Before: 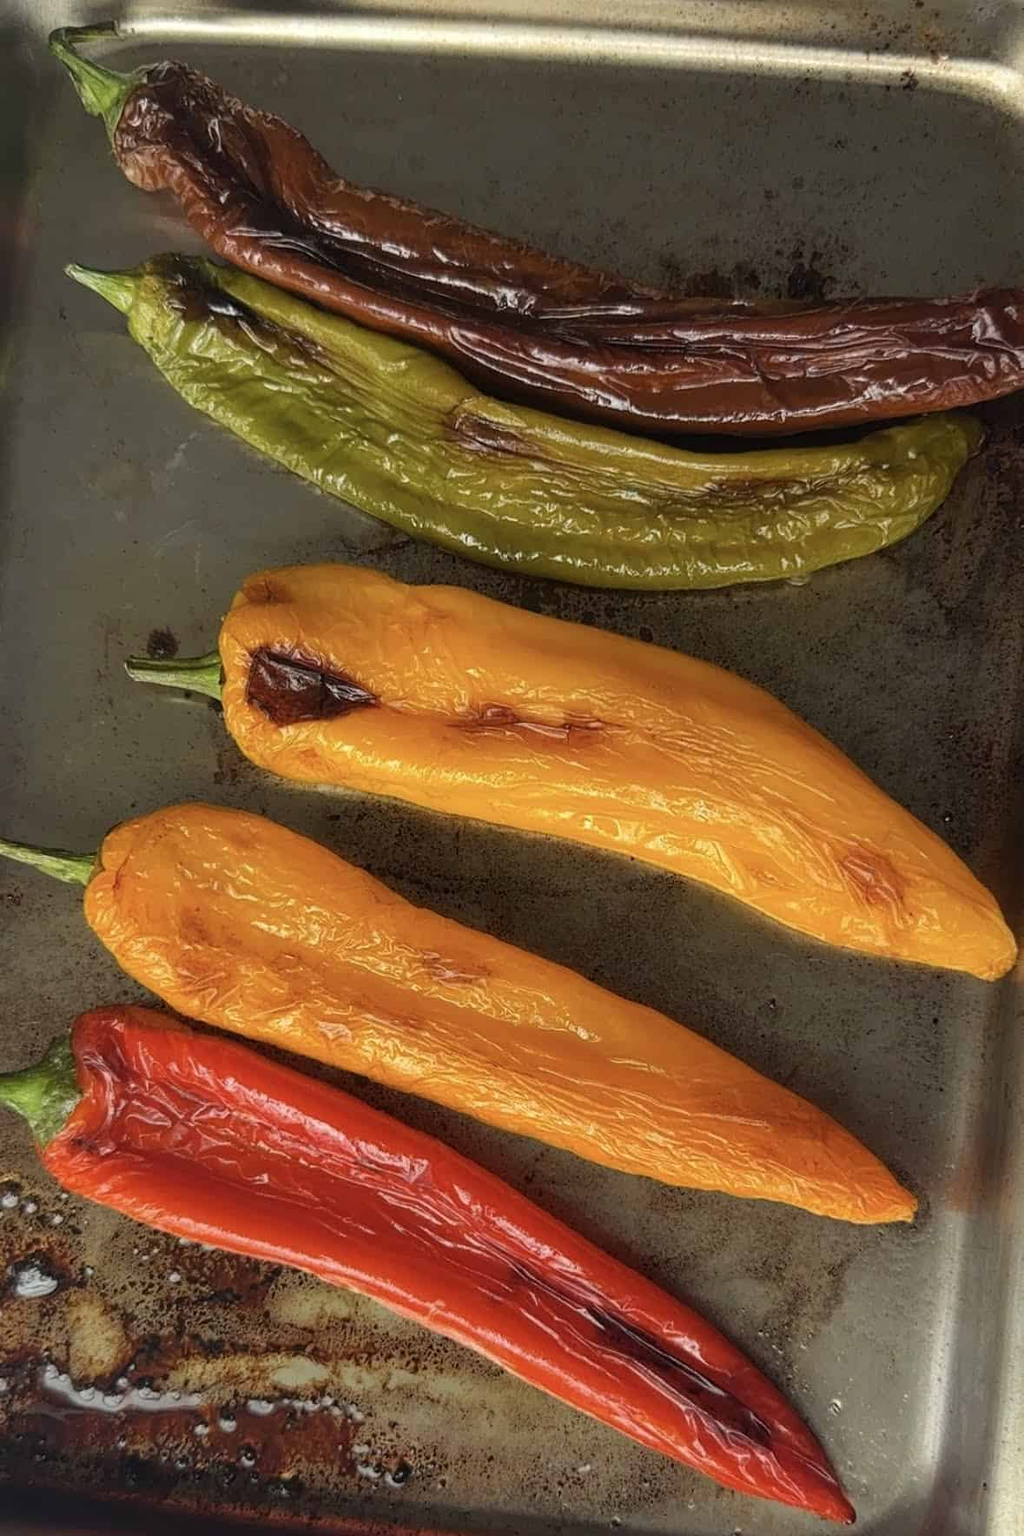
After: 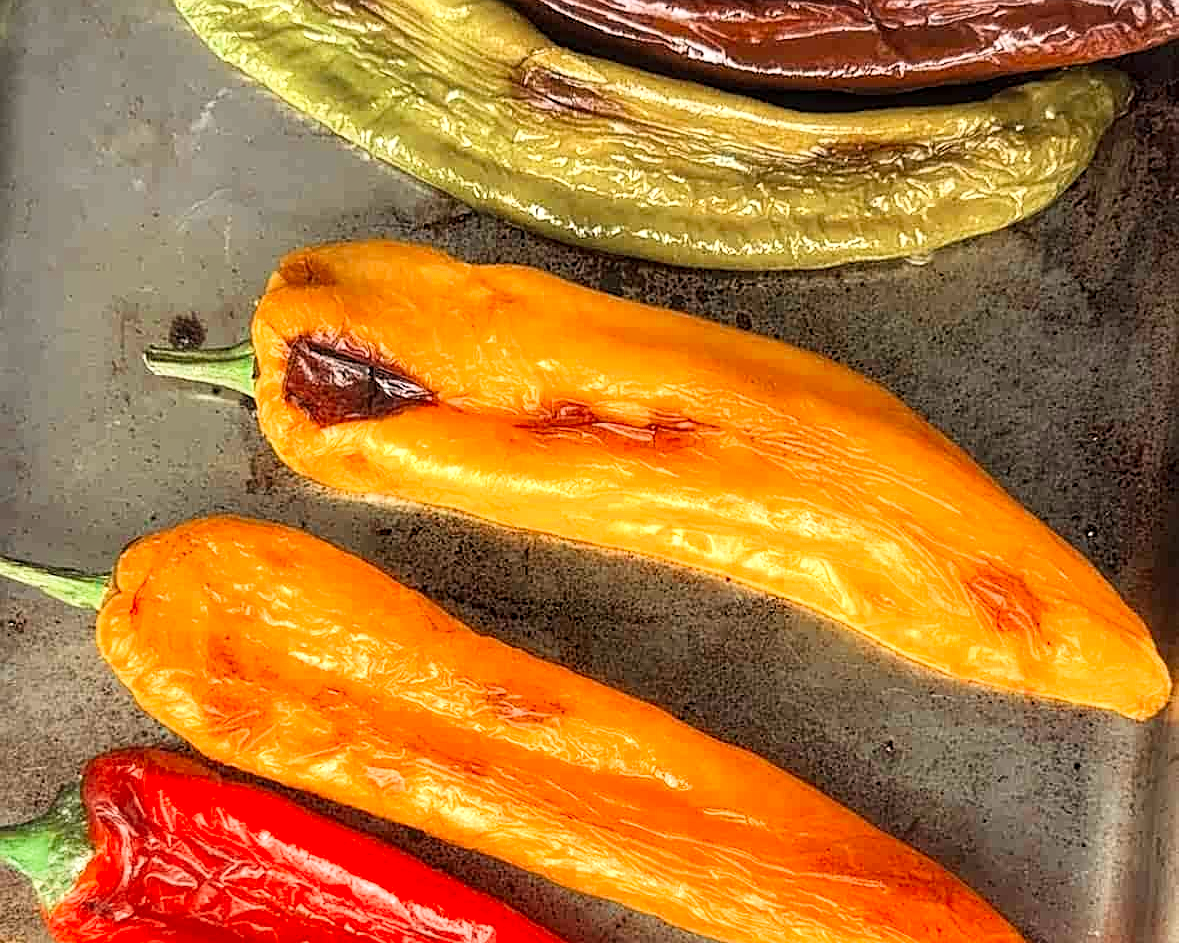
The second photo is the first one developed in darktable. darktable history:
crop and rotate: top 23.14%, bottom 23.491%
sharpen: on, module defaults
local contrast: highlights 99%, shadows 89%, detail 160%, midtone range 0.2
tone equalizer: -8 EV -0.762 EV, -7 EV -0.714 EV, -6 EV -0.612 EV, -5 EV -0.422 EV, -3 EV 0.402 EV, -2 EV 0.6 EV, -1 EV 0.683 EV, +0 EV 0.724 EV
color zones: curves: ch0 [(0, 0.5) (0.125, 0.4) (0.25, 0.5) (0.375, 0.4) (0.5, 0.4) (0.625, 0.6) (0.75, 0.6) (0.875, 0.5)]; ch1 [(0, 0.4) (0.125, 0.5) (0.25, 0.4) (0.375, 0.4) (0.5, 0.4) (0.625, 0.4) (0.75, 0.5) (0.875, 0.4)]; ch2 [(0, 0.6) (0.125, 0.5) (0.25, 0.5) (0.375, 0.6) (0.5, 0.6) (0.625, 0.5) (0.75, 0.5) (0.875, 0.5)]
base curve: curves: ch0 [(0, 0) (0.088, 0.125) (0.176, 0.251) (0.354, 0.501) (0.613, 0.749) (1, 0.877)]
exposure: black level correction 0.001, exposure 0.499 EV, compensate exposure bias true, compensate highlight preservation false
